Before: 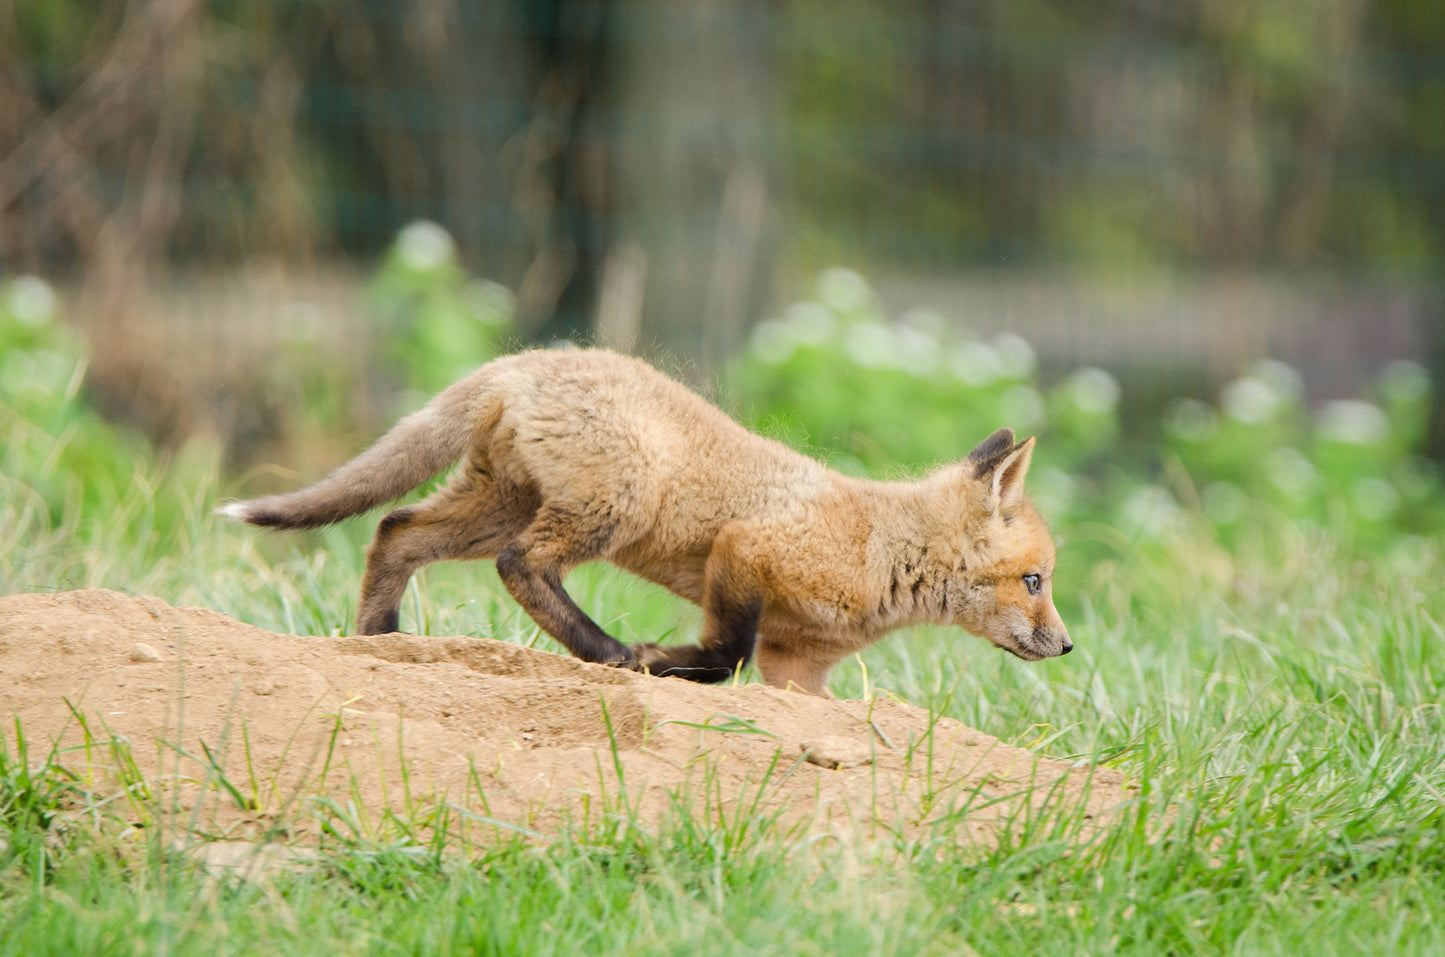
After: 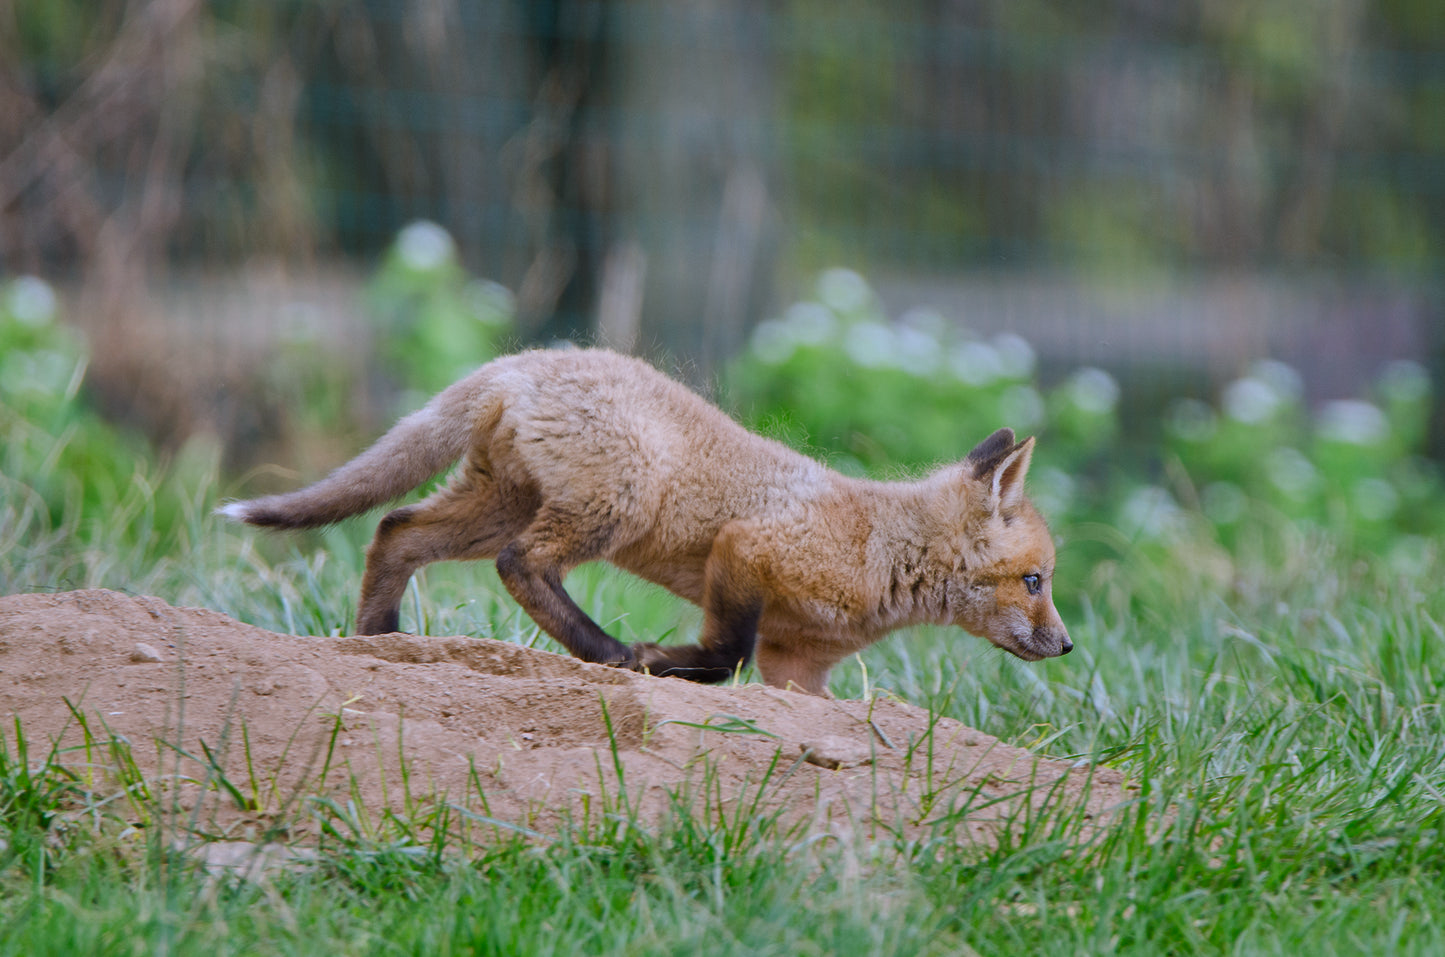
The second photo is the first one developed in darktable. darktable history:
color calibration: illuminant as shot in camera, x 0.379, y 0.396, temperature 4138.76 K
shadows and highlights: shadows 80.73, white point adjustment -9.07, highlights -61.46, soften with gaussian
